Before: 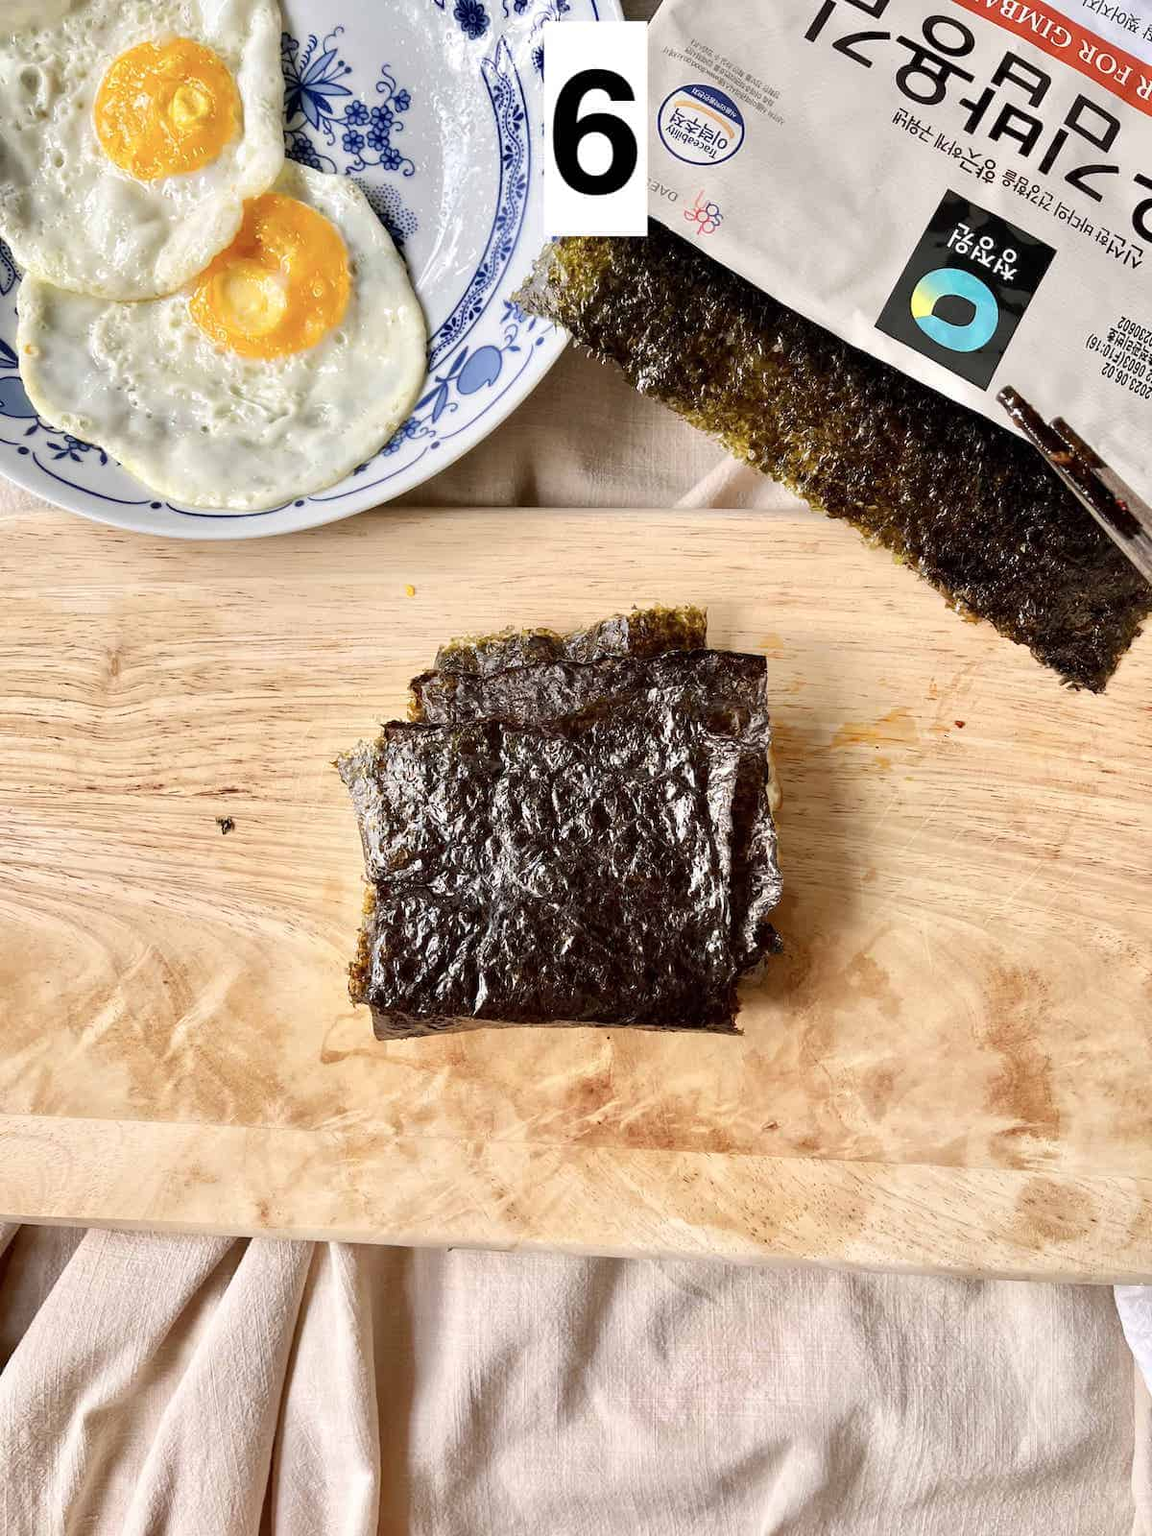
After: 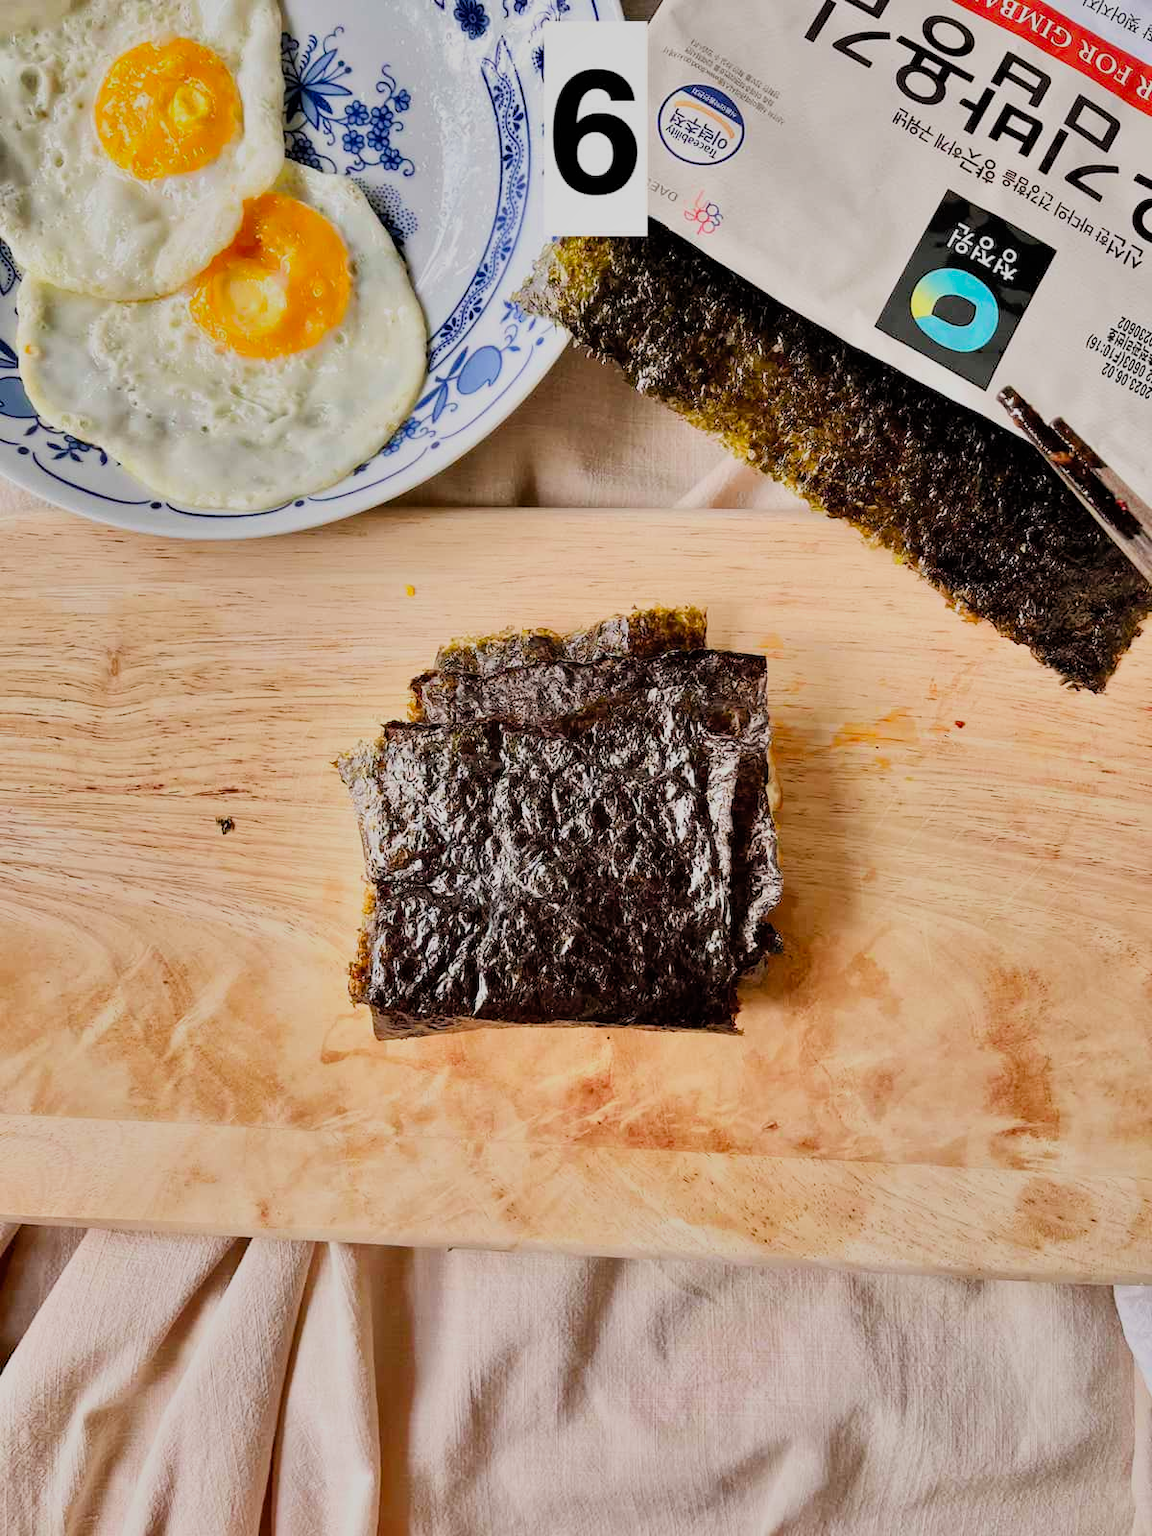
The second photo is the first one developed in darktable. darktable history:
filmic rgb: black relative exposure -16 EV, white relative exposure 6.91 EV, hardness 4.72
contrast brightness saturation: contrast 0.074, brightness 0.072, saturation 0.184
shadows and highlights: shadows 43.59, white point adjustment -1.55, soften with gaussian
